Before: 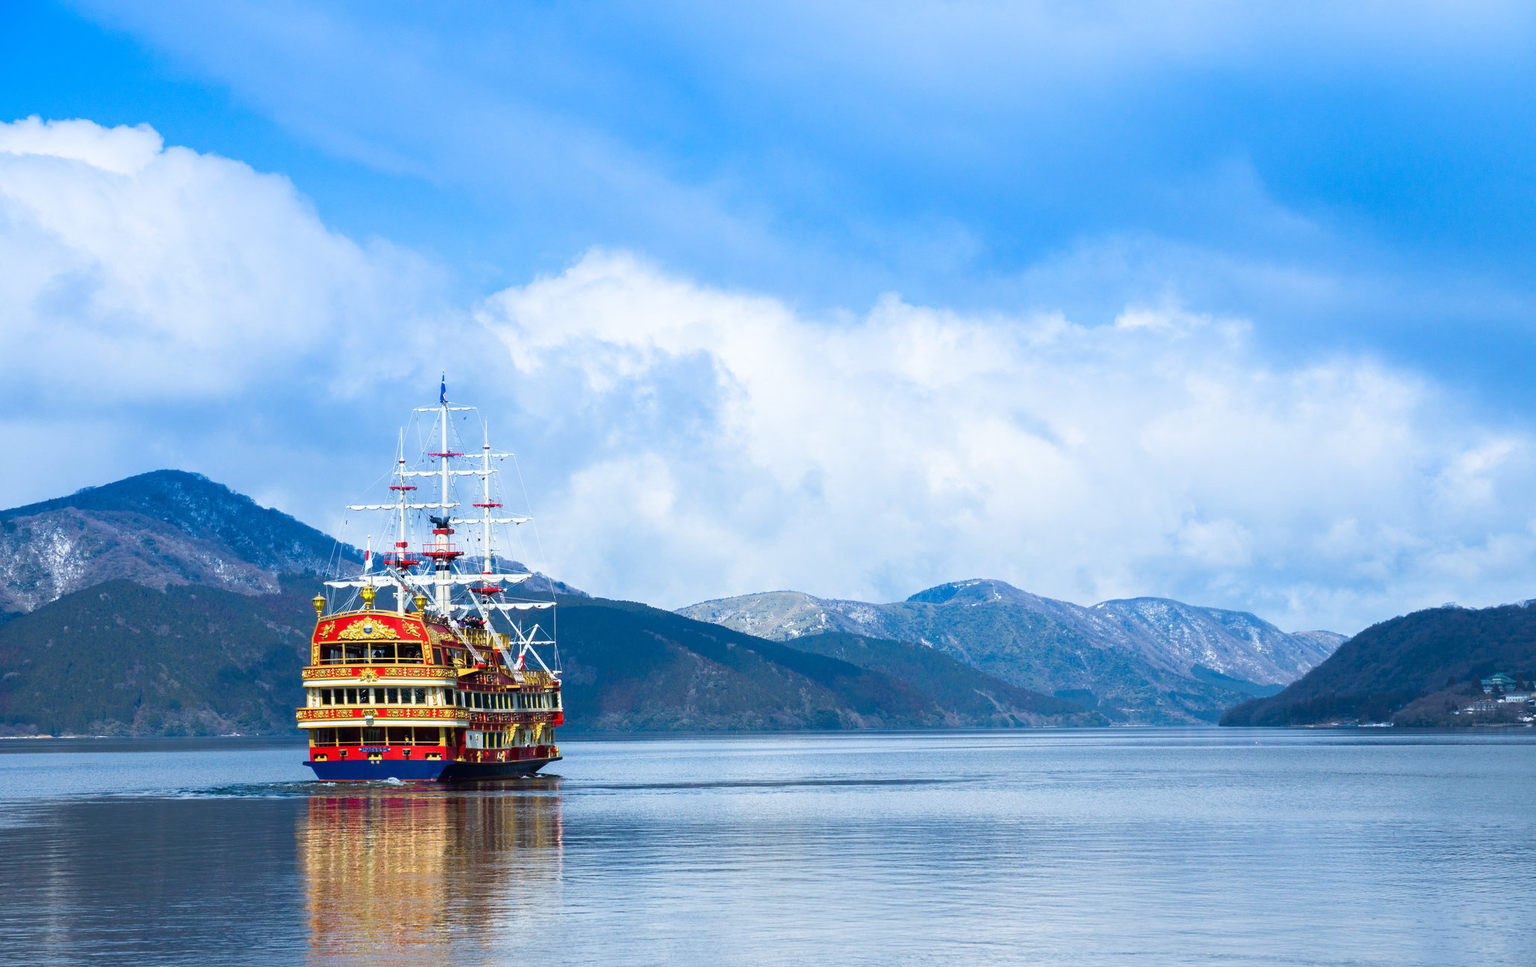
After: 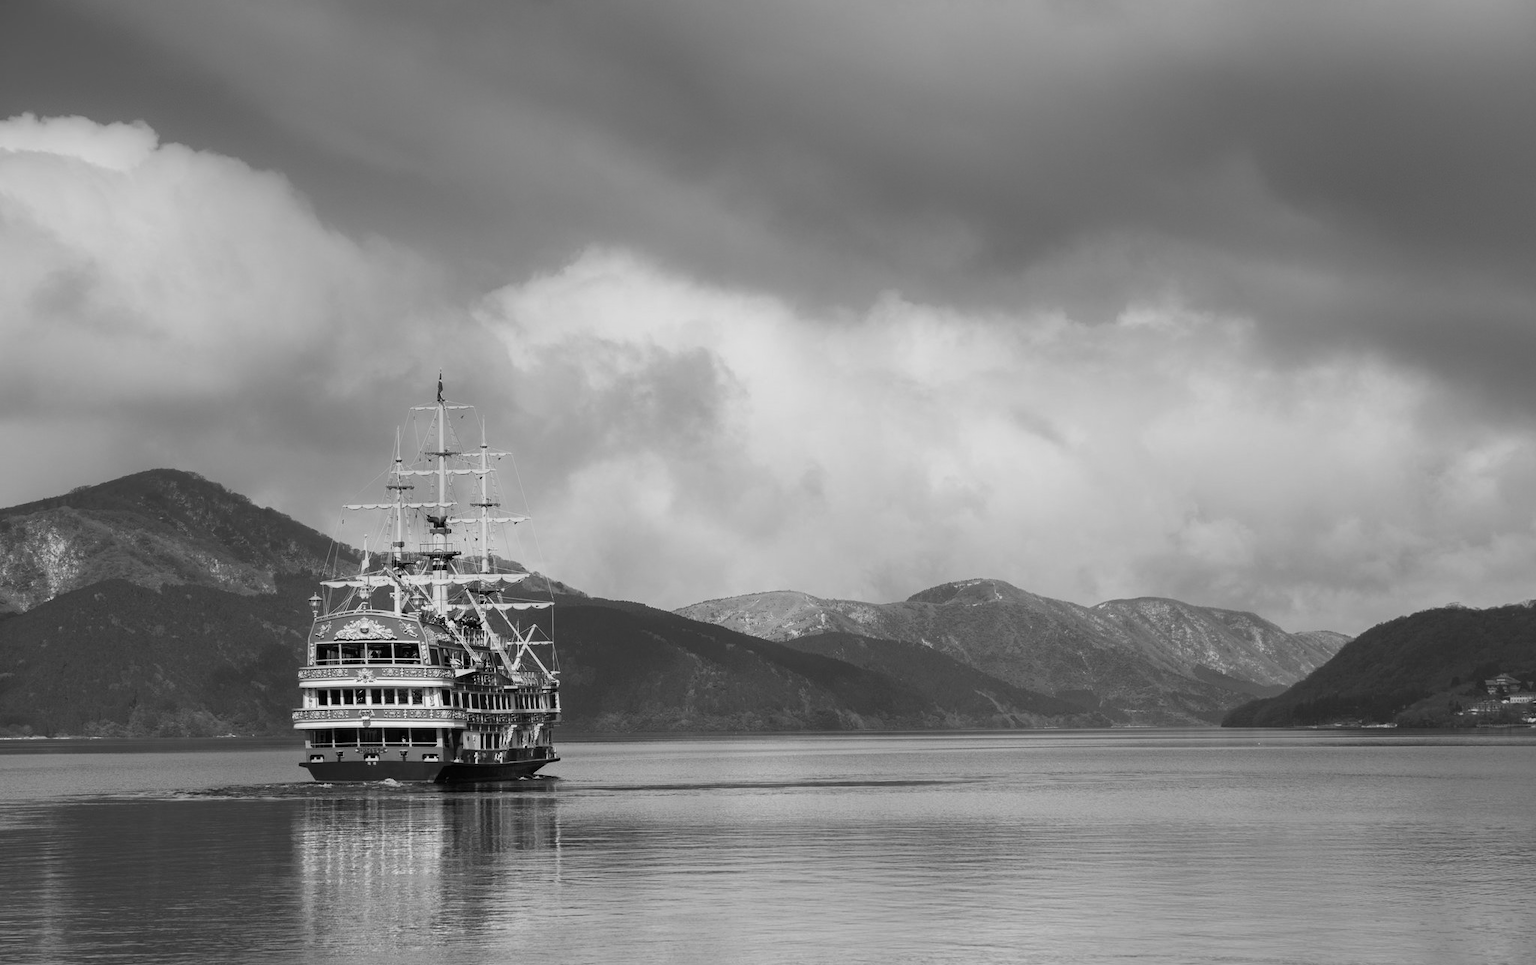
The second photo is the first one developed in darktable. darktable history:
monochrome: a 26.22, b 42.67, size 0.8
crop: left 0.434%, top 0.485%, right 0.244%, bottom 0.386%
